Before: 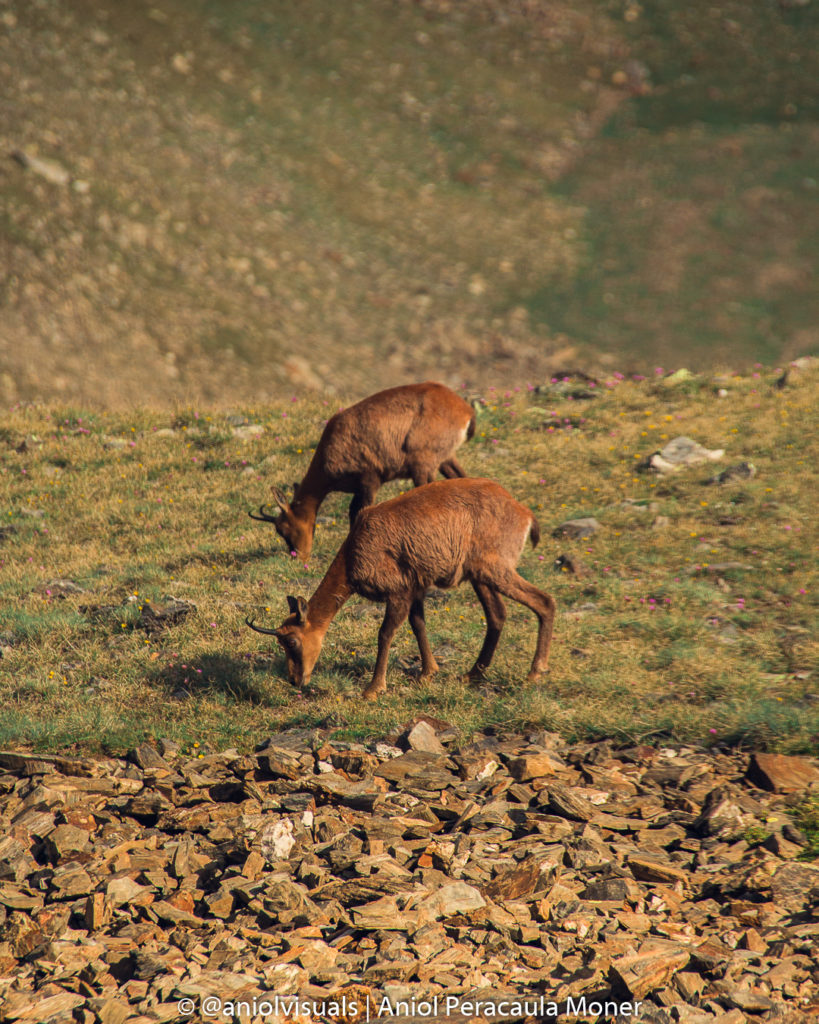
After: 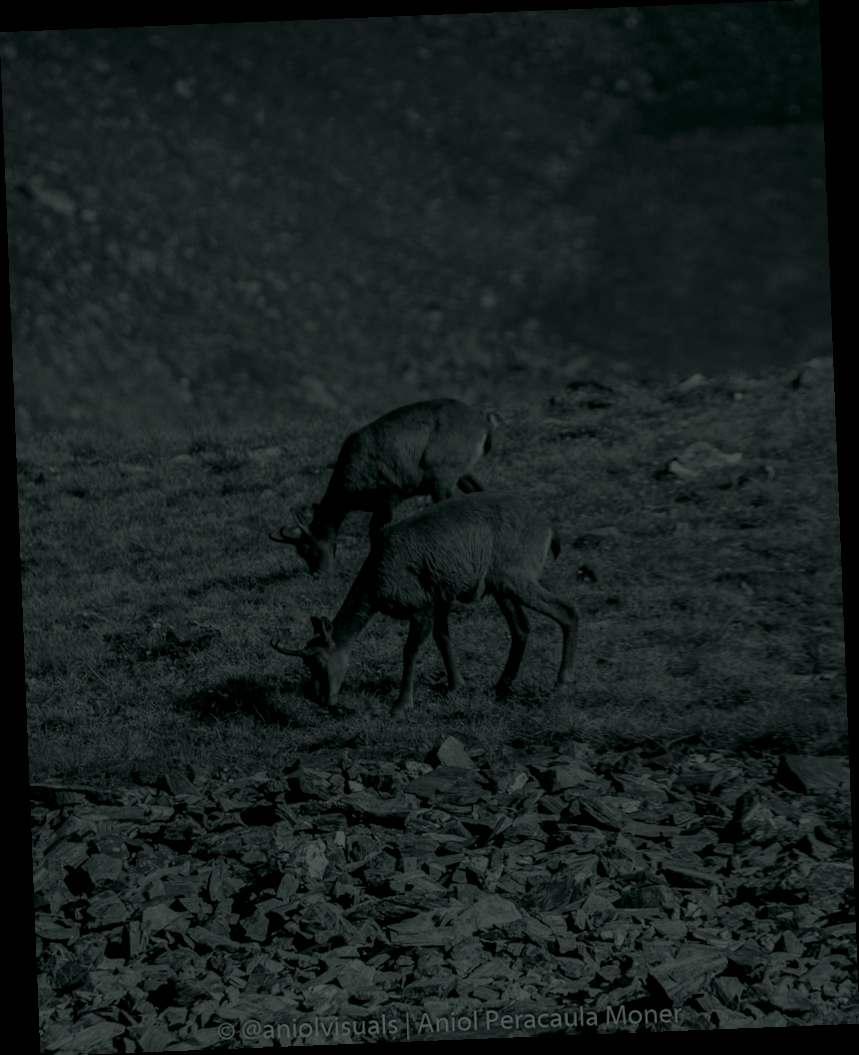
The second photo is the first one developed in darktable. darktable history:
rotate and perspective: rotation -2.29°, automatic cropping off
color correction: highlights a* -10.69, highlights b* -19.19
colorize: hue 90°, saturation 19%, lightness 1.59%, version 1
